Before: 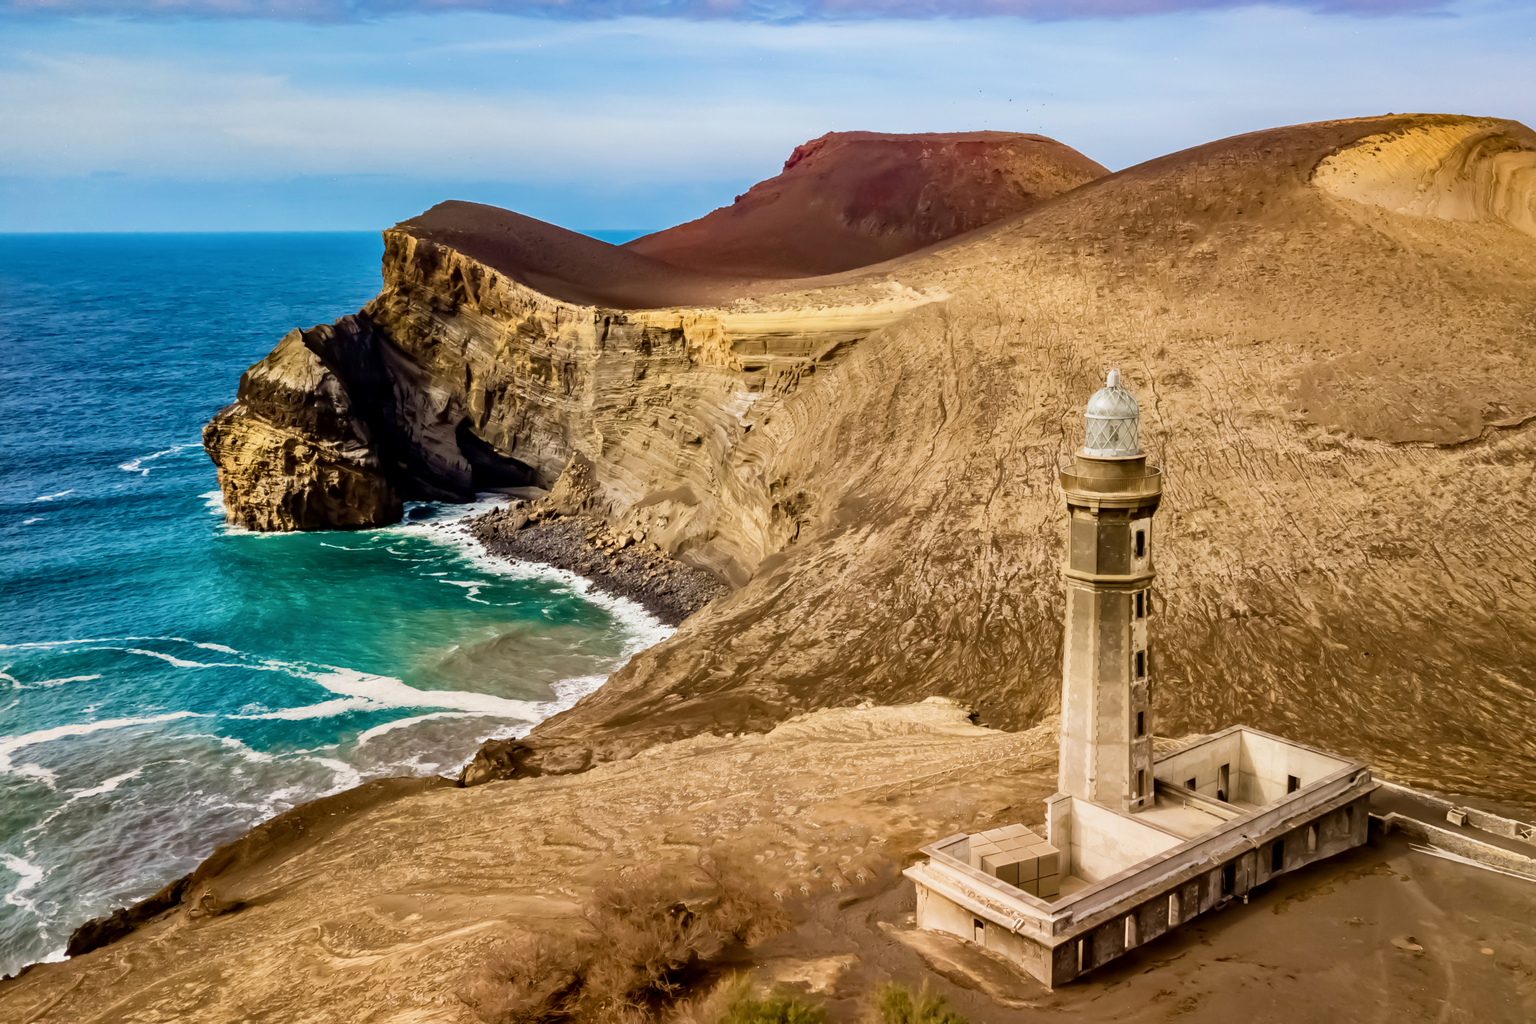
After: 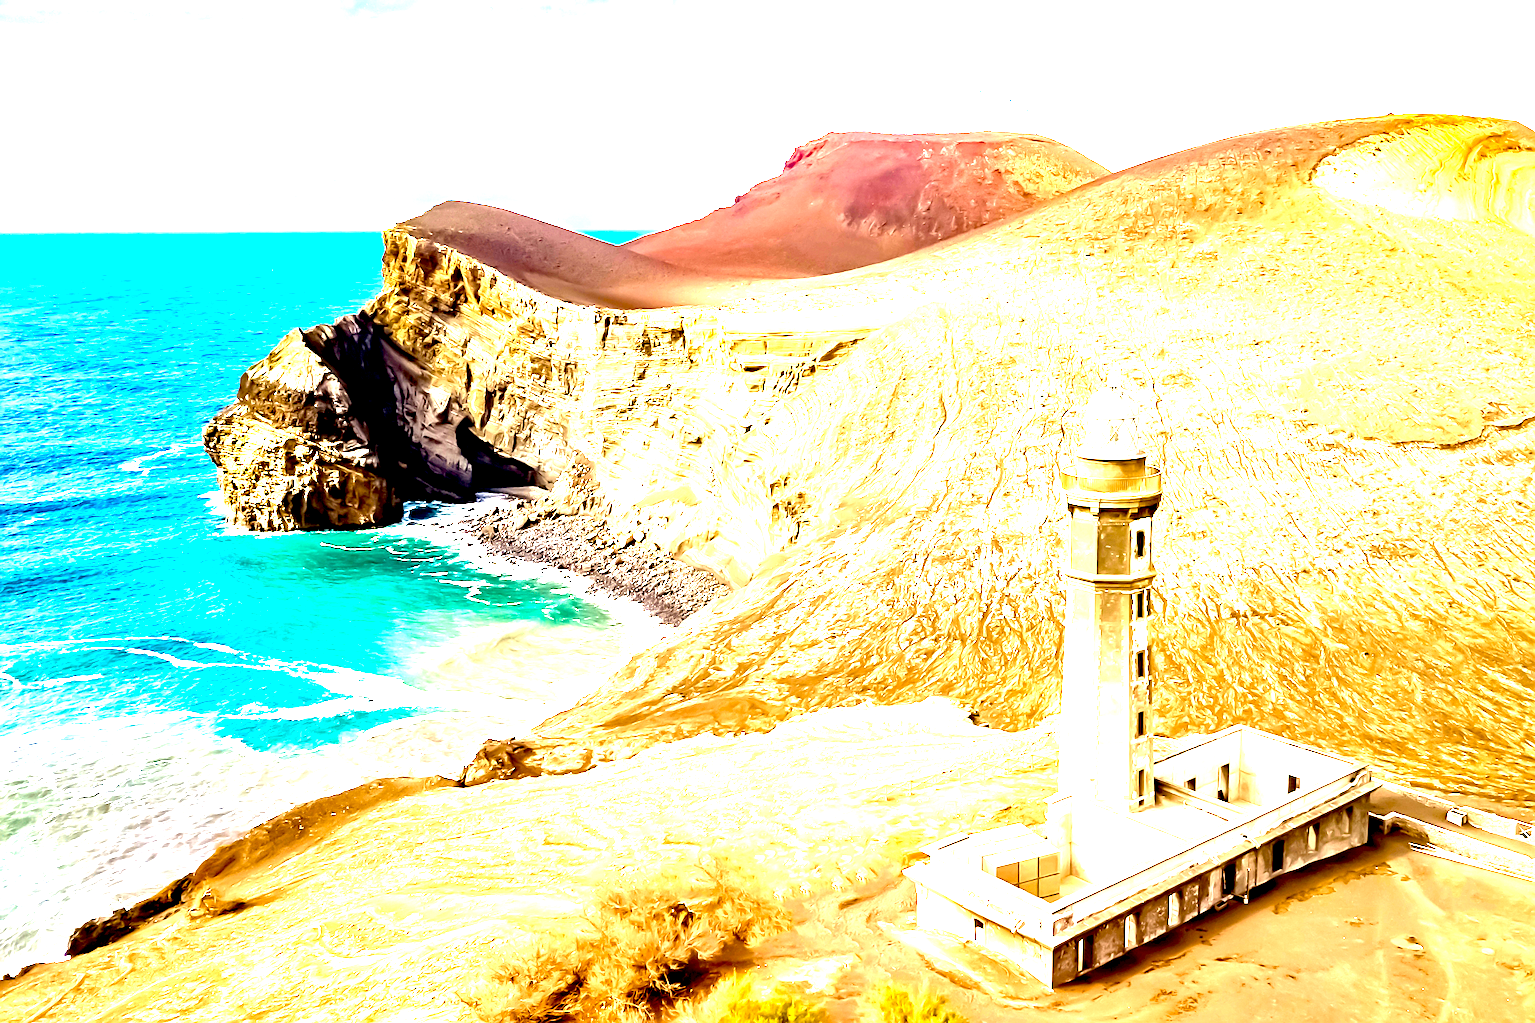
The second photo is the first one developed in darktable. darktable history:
exposure: exposure 3.019 EV, compensate exposure bias true, compensate highlight preservation false
sharpen: on, module defaults
